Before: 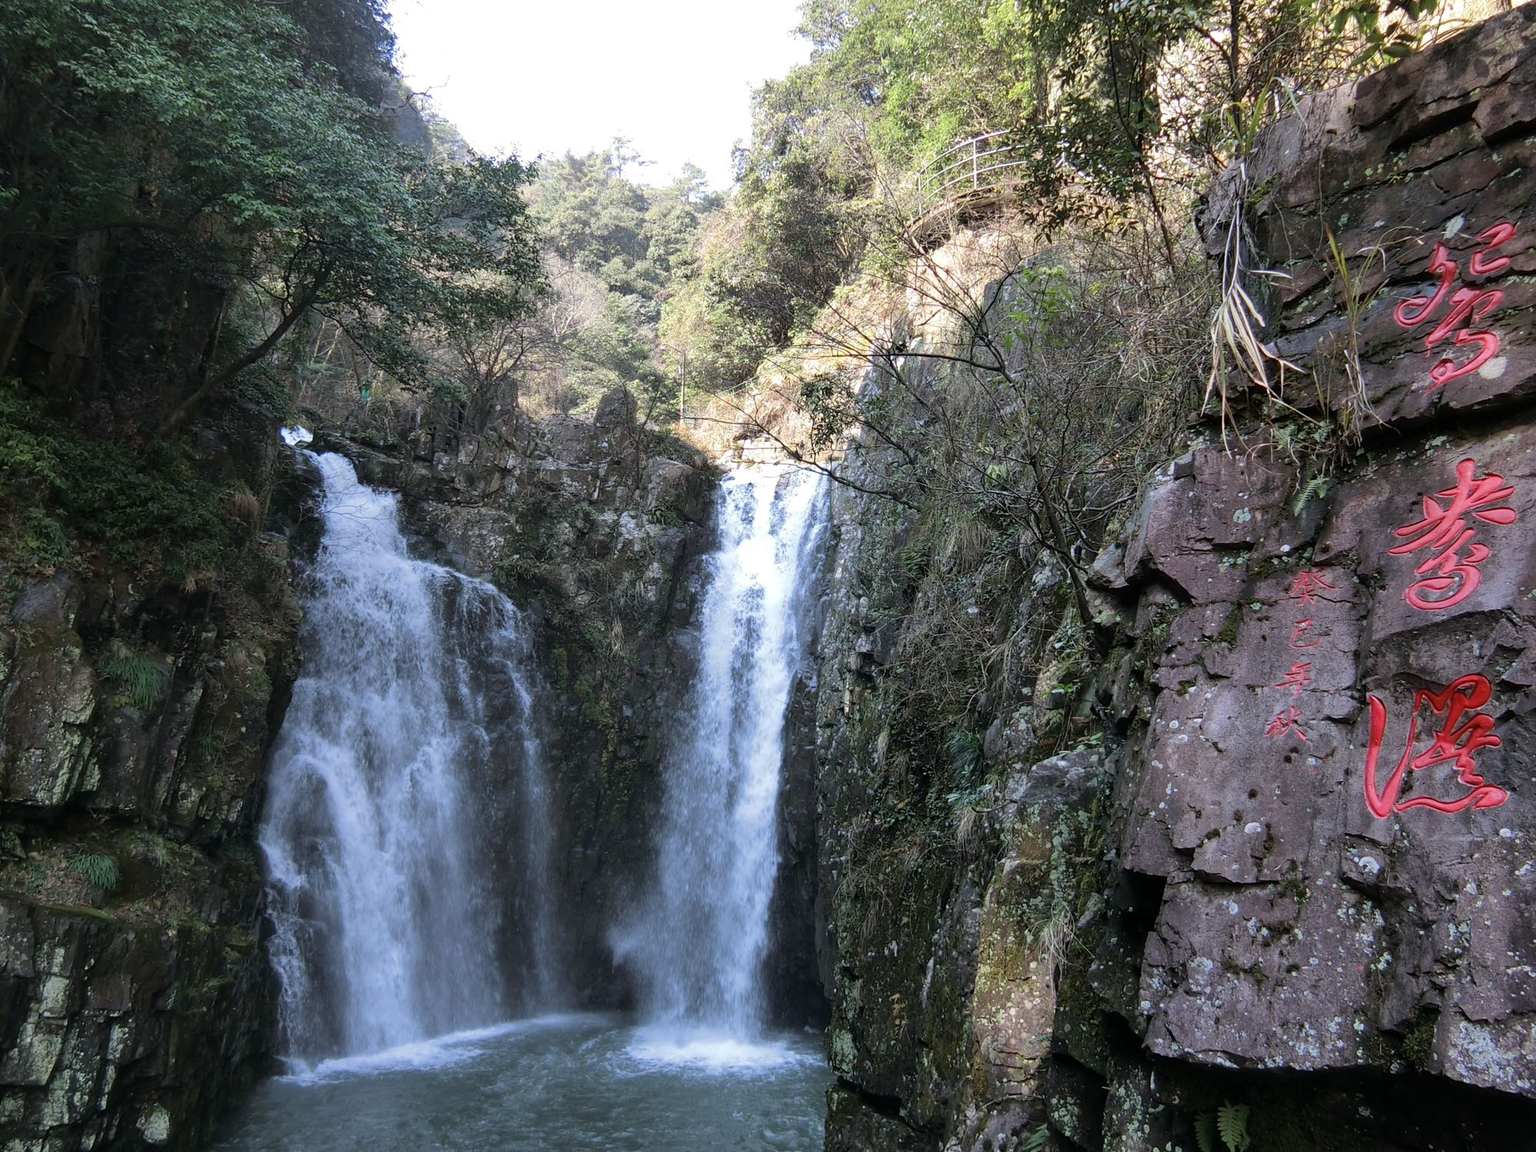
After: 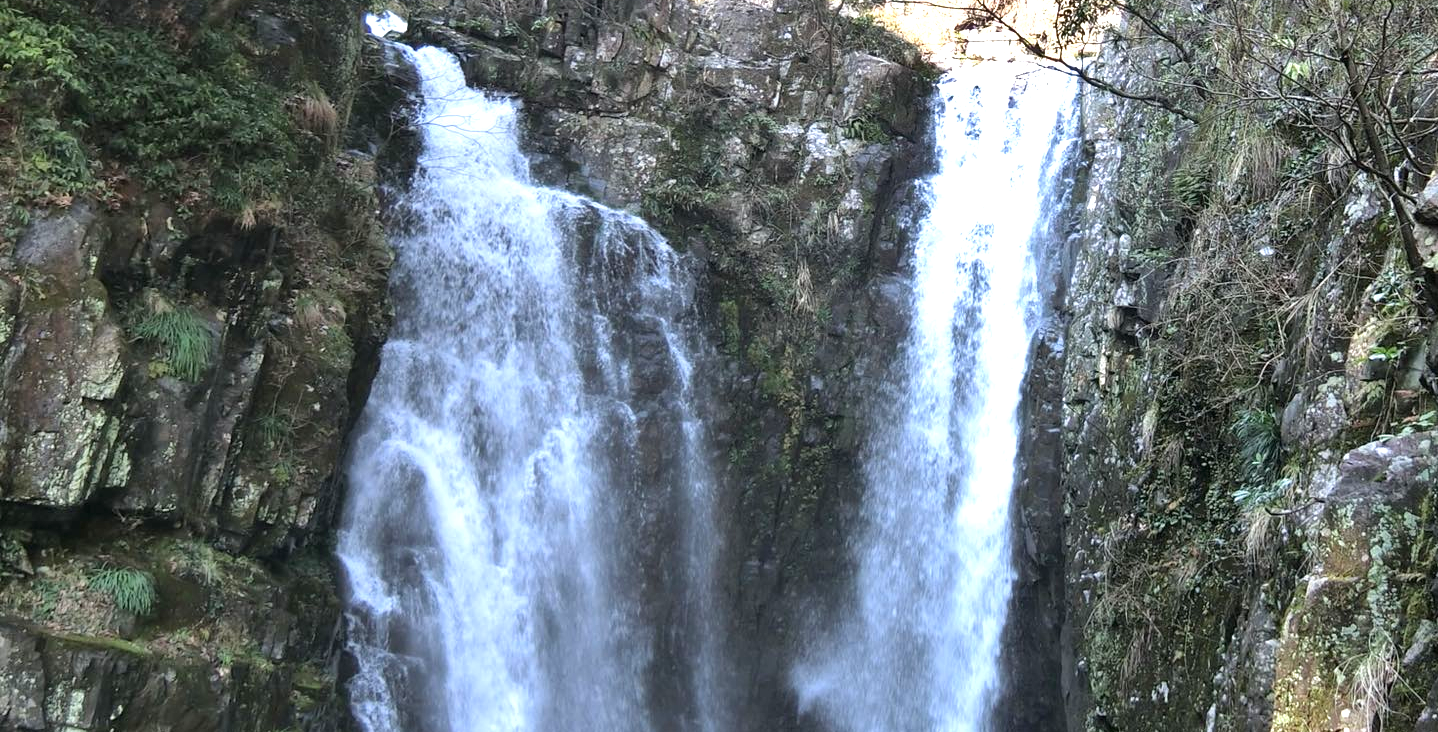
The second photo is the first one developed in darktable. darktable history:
shadows and highlights: low approximation 0.01, soften with gaussian
crop: top 36.243%, right 28.091%, bottom 14.934%
exposure: black level correction 0, exposure 1.097 EV, compensate highlight preservation false
